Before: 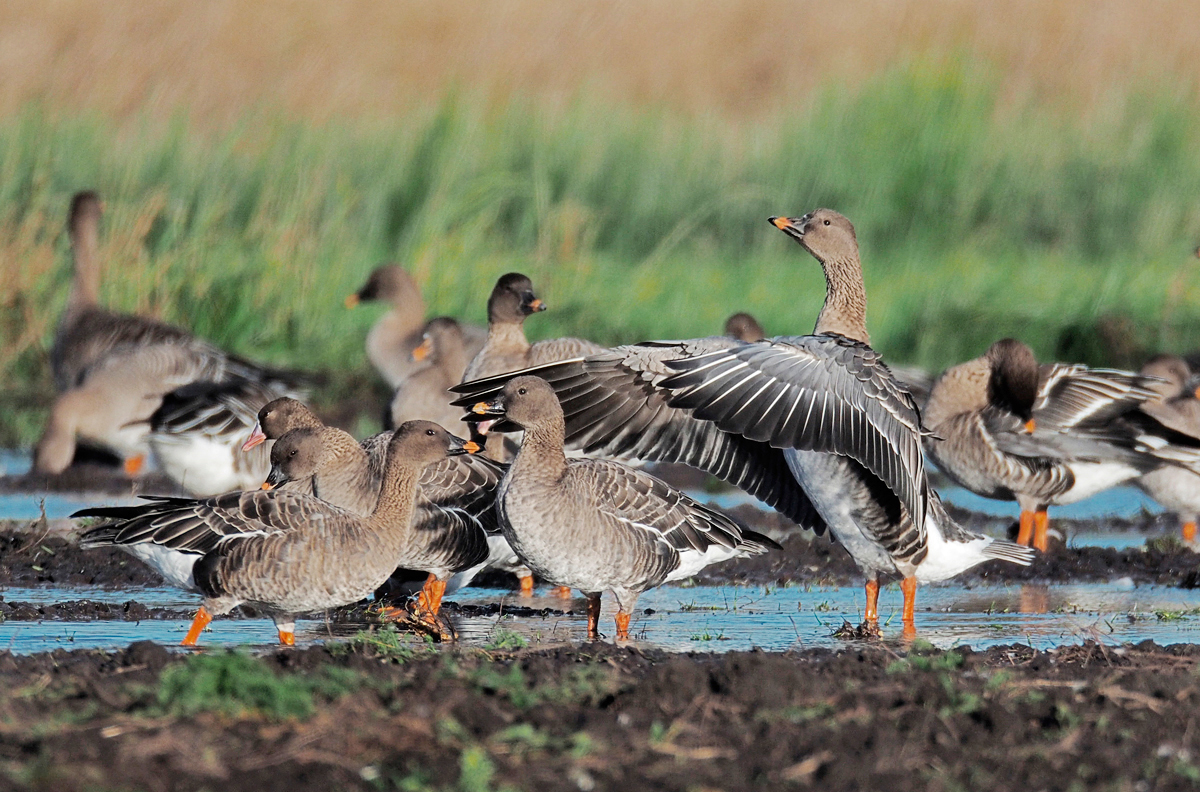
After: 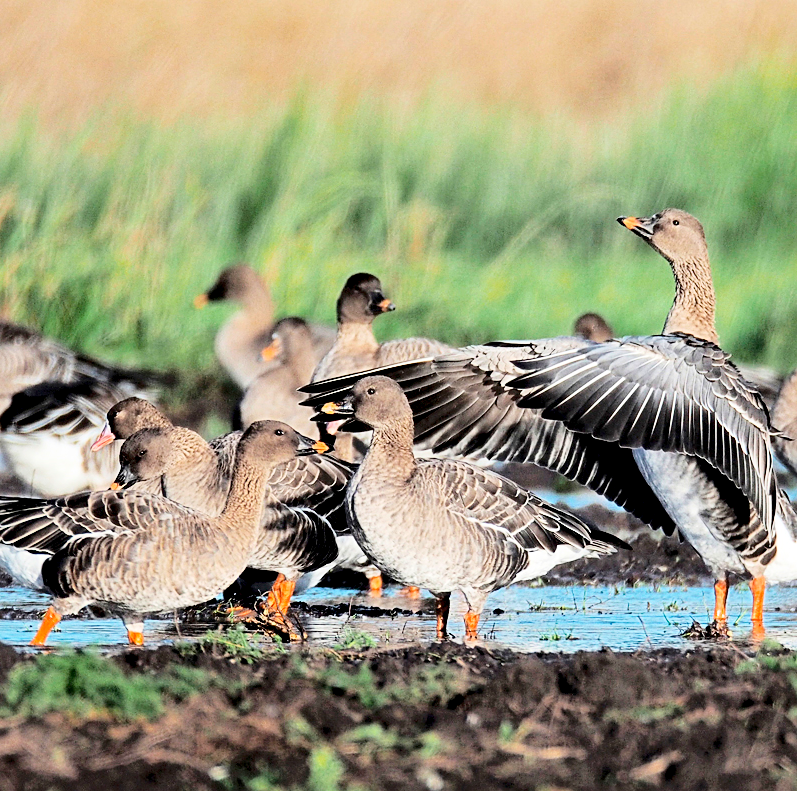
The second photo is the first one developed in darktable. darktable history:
sharpen: amount 0.206
base curve: curves: ch0 [(0, 0) (0.028, 0.03) (0.121, 0.232) (0.46, 0.748) (0.859, 0.968) (1, 1)]
crop and rotate: left 12.591%, right 20.941%
contrast equalizer: y [[0.518, 0.517, 0.501, 0.5, 0.5, 0.5], [0.5 ×6], [0.5 ×6], [0 ×6], [0 ×6]]
exposure: black level correction 0.011, compensate exposure bias true, compensate highlight preservation false
